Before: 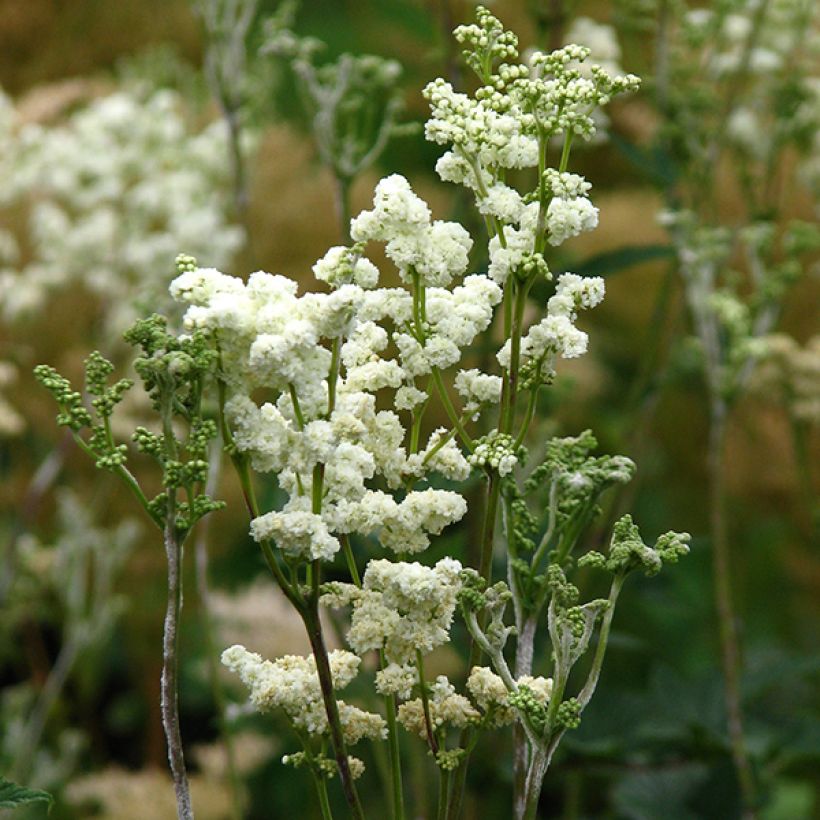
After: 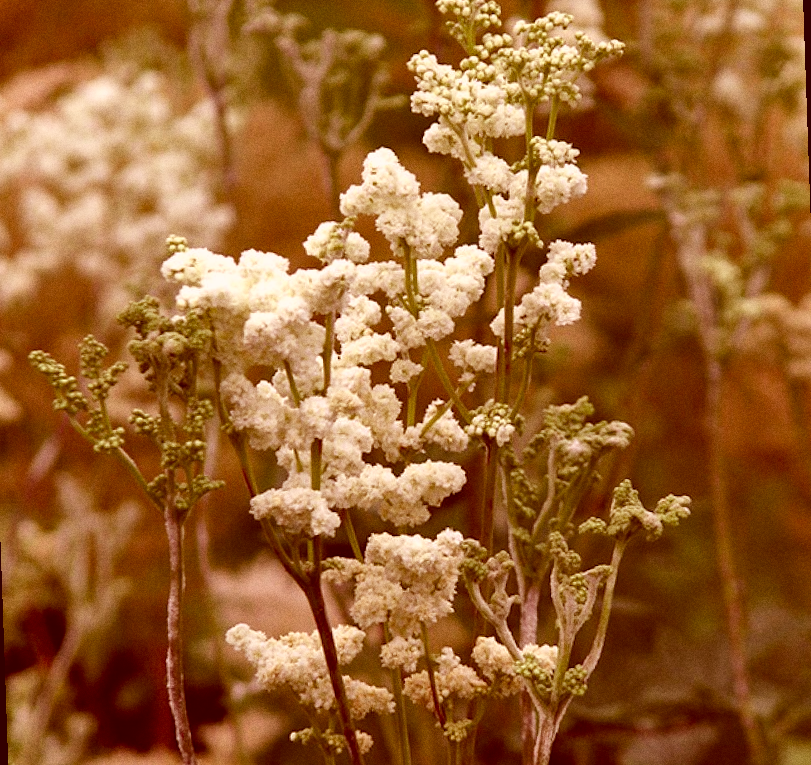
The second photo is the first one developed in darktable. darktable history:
rgb levels: mode RGB, independent channels, levels [[0, 0.474, 1], [0, 0.5, 1], [0, 0.5, 1]]
color correction: highlights a* 9.03, highlights b* 8.71, shadows a* 40, shadows b* 40, saturation 0.8
shadows and highlights: shadows 52.42, soften with gaussian
grain: coarseness 0.09 ISO
rotate and perspective: rotation -2°, crop left 0.022, crop right 0.978, crop top 0.049, crop bottom 0.951
